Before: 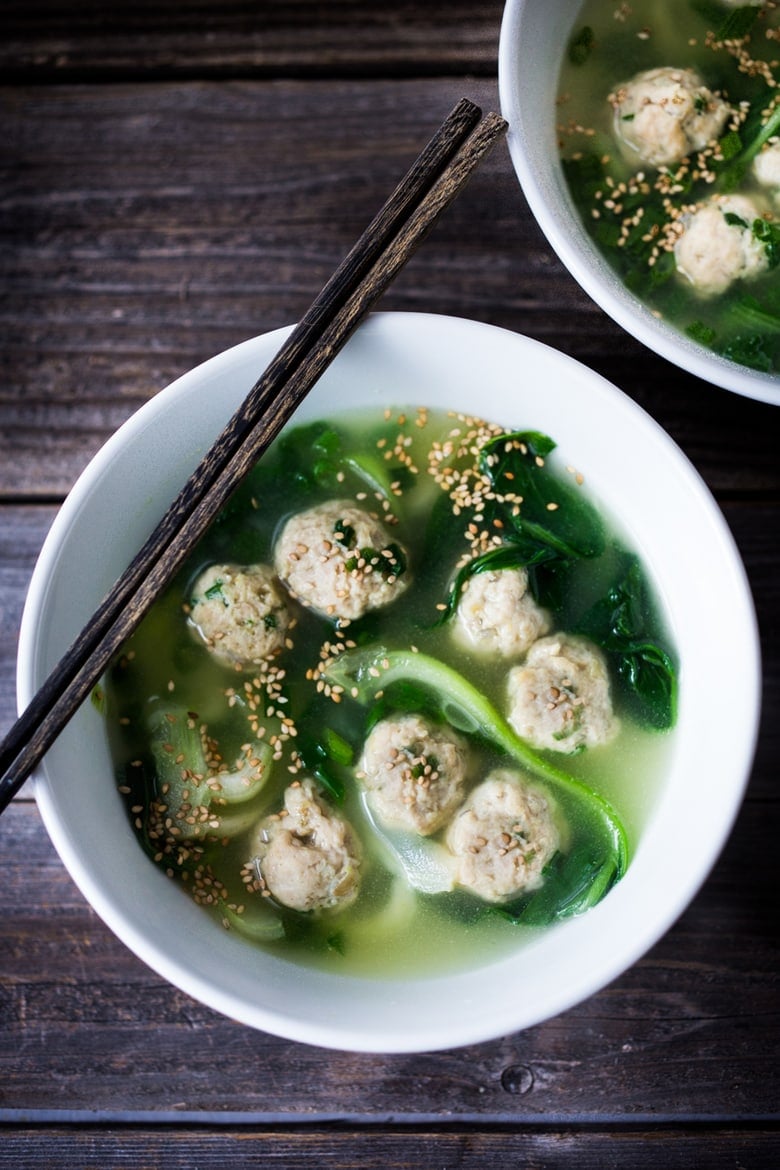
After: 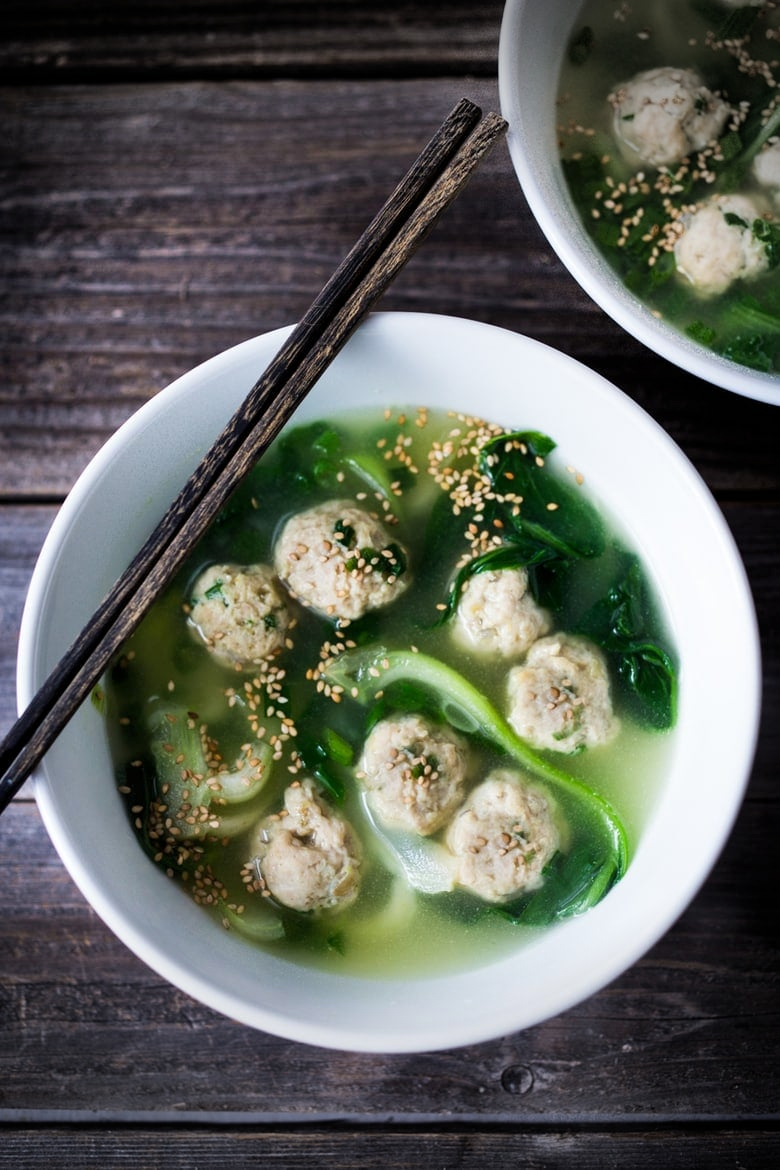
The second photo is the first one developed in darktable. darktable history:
vignetting: fall-off start 90.84%, fall-off radius 39.49%, brightness -0.575, width/height ratio 1.226, shape 1.29
tone equalizer: -8 EV -0.558 EV
shadows and highlights: shadows 51.87, highlights -28.71, soften with gaussian
